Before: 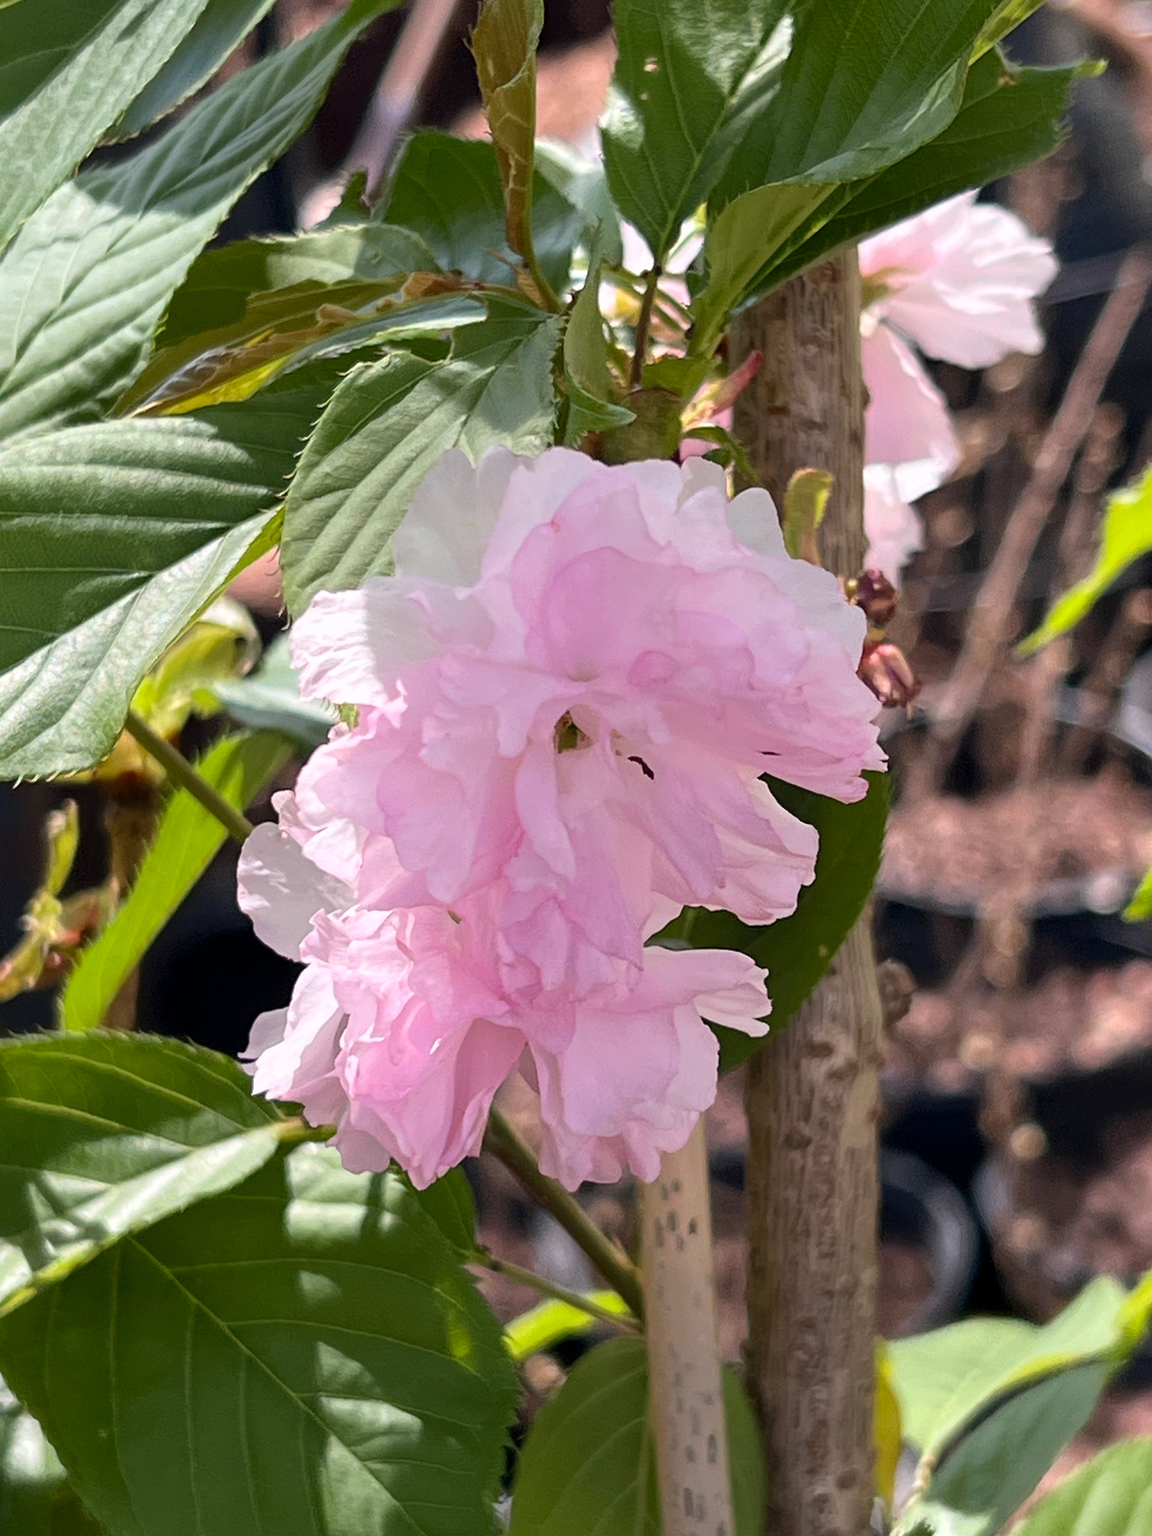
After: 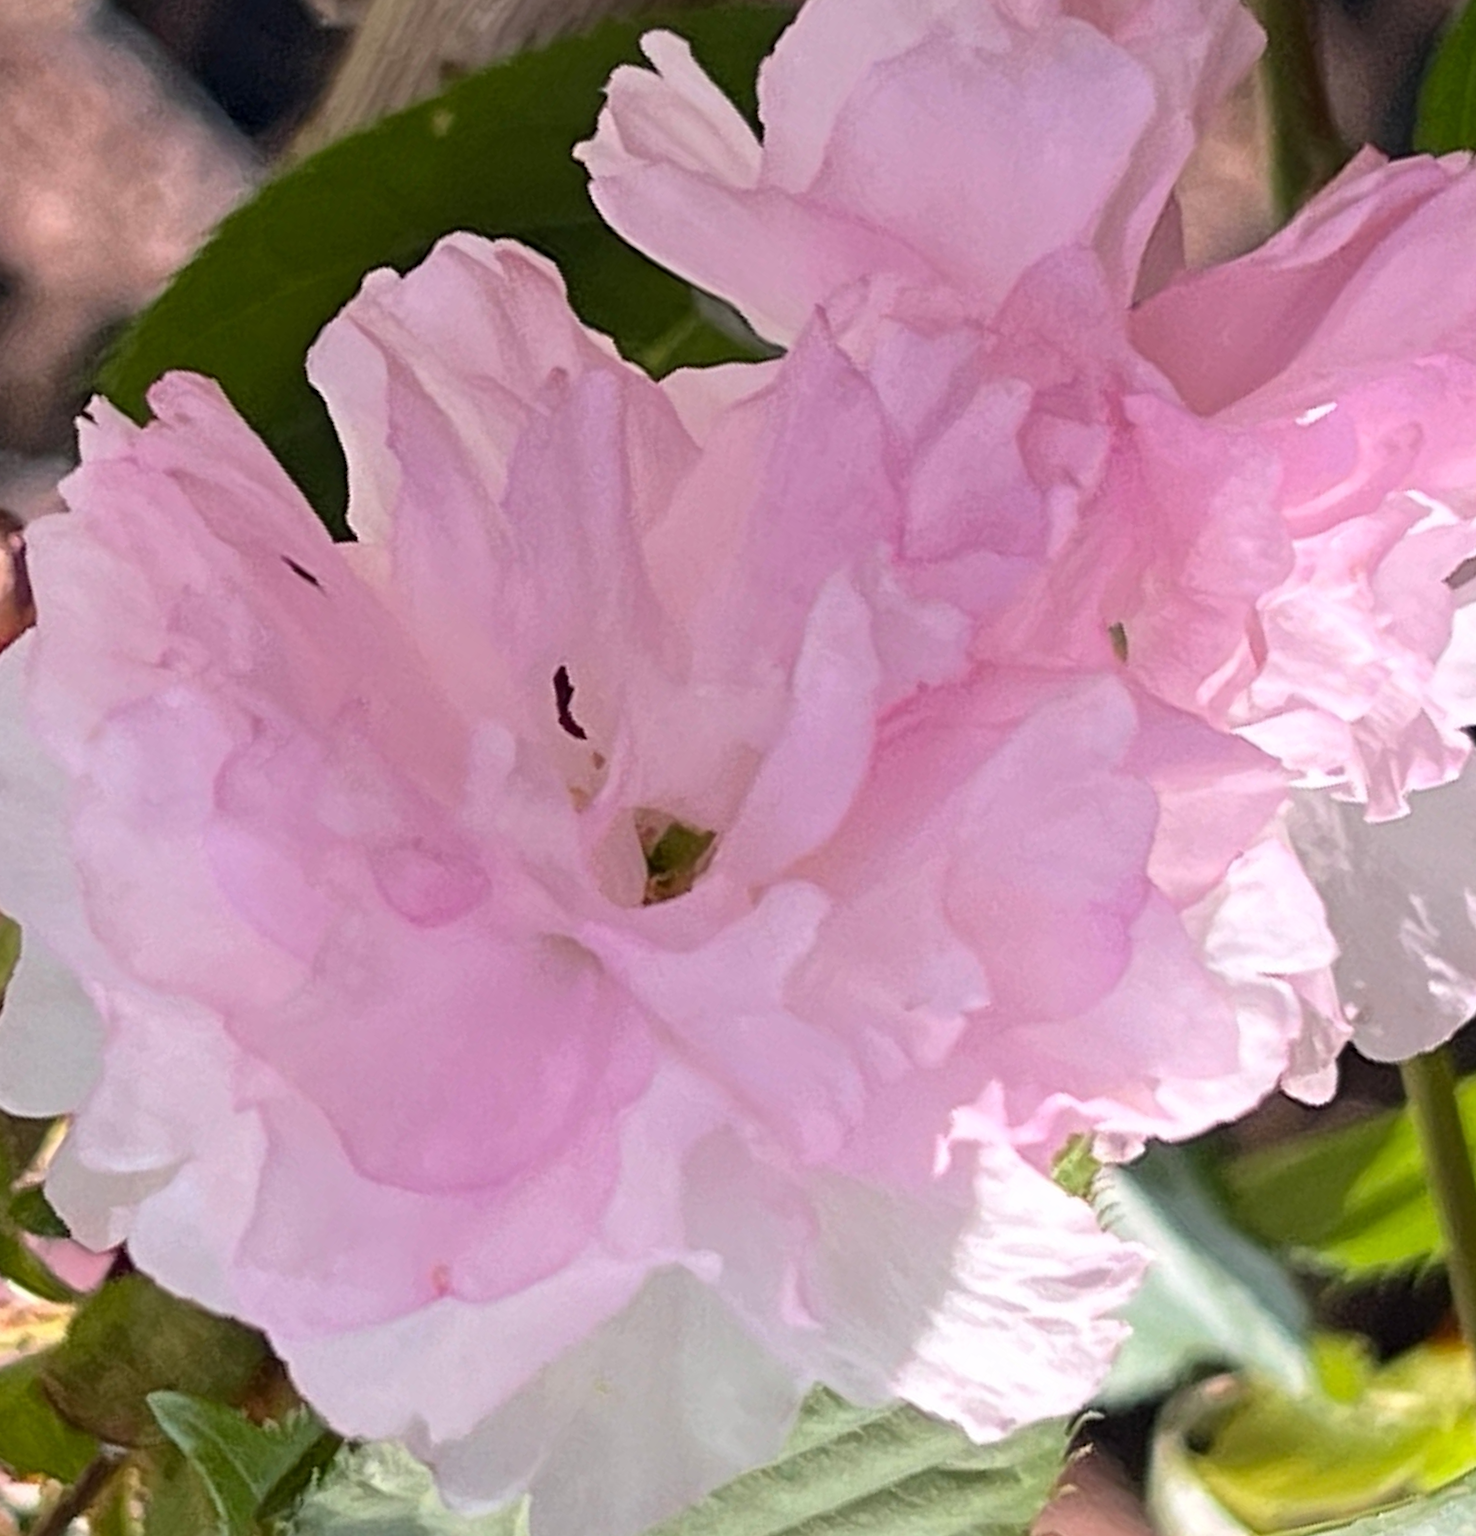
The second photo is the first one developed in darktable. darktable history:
crop and rotate: angle 147.76°, left 9.11%, top 15.624%, right 4.416%, bottom 16.907%
local contrast: mode bilateral grid, contrast 14, coarseness 35, detail 105%, midtone range 0.2
